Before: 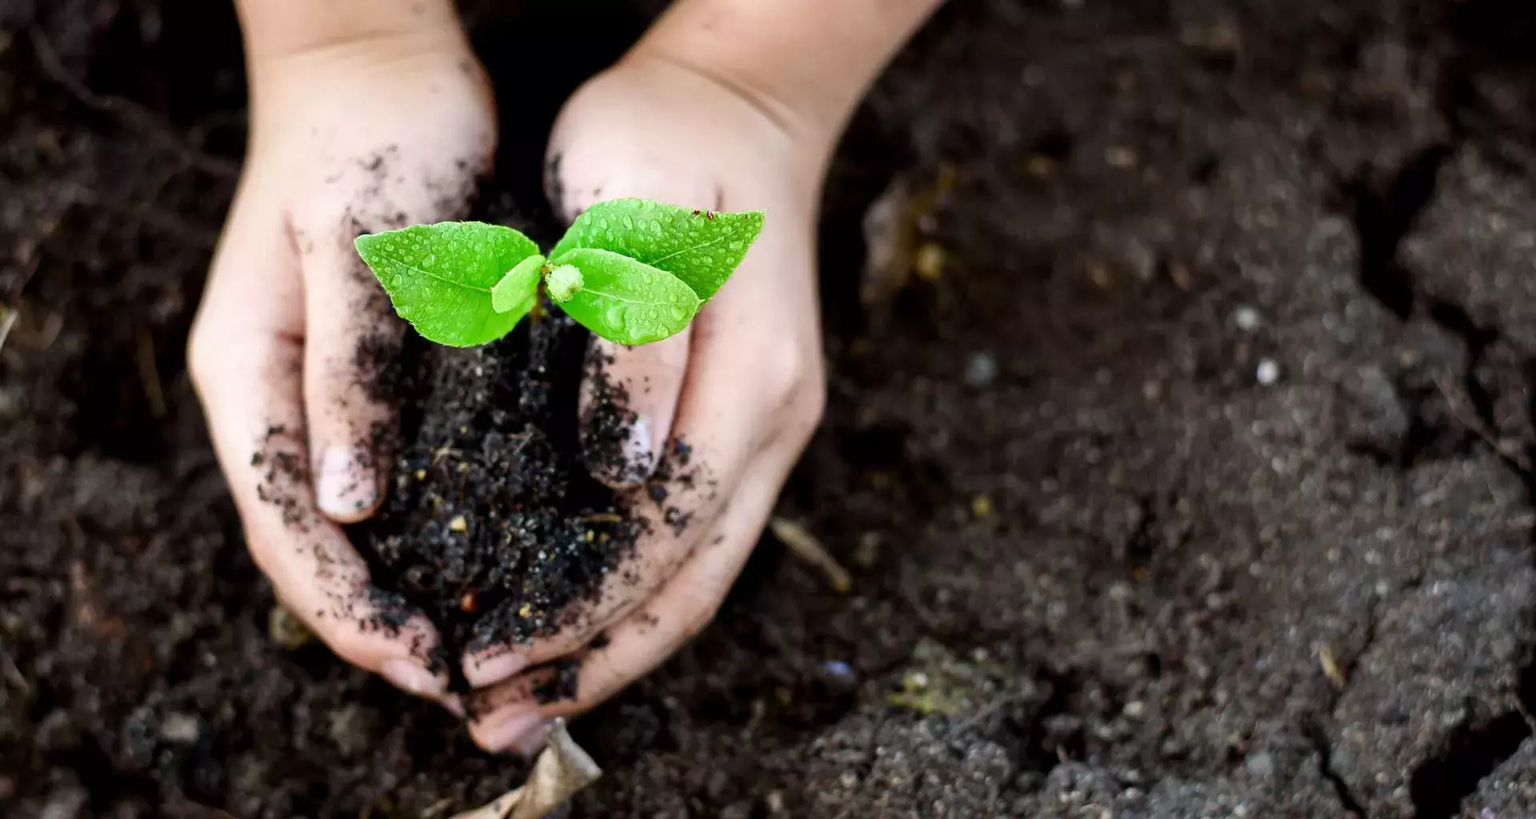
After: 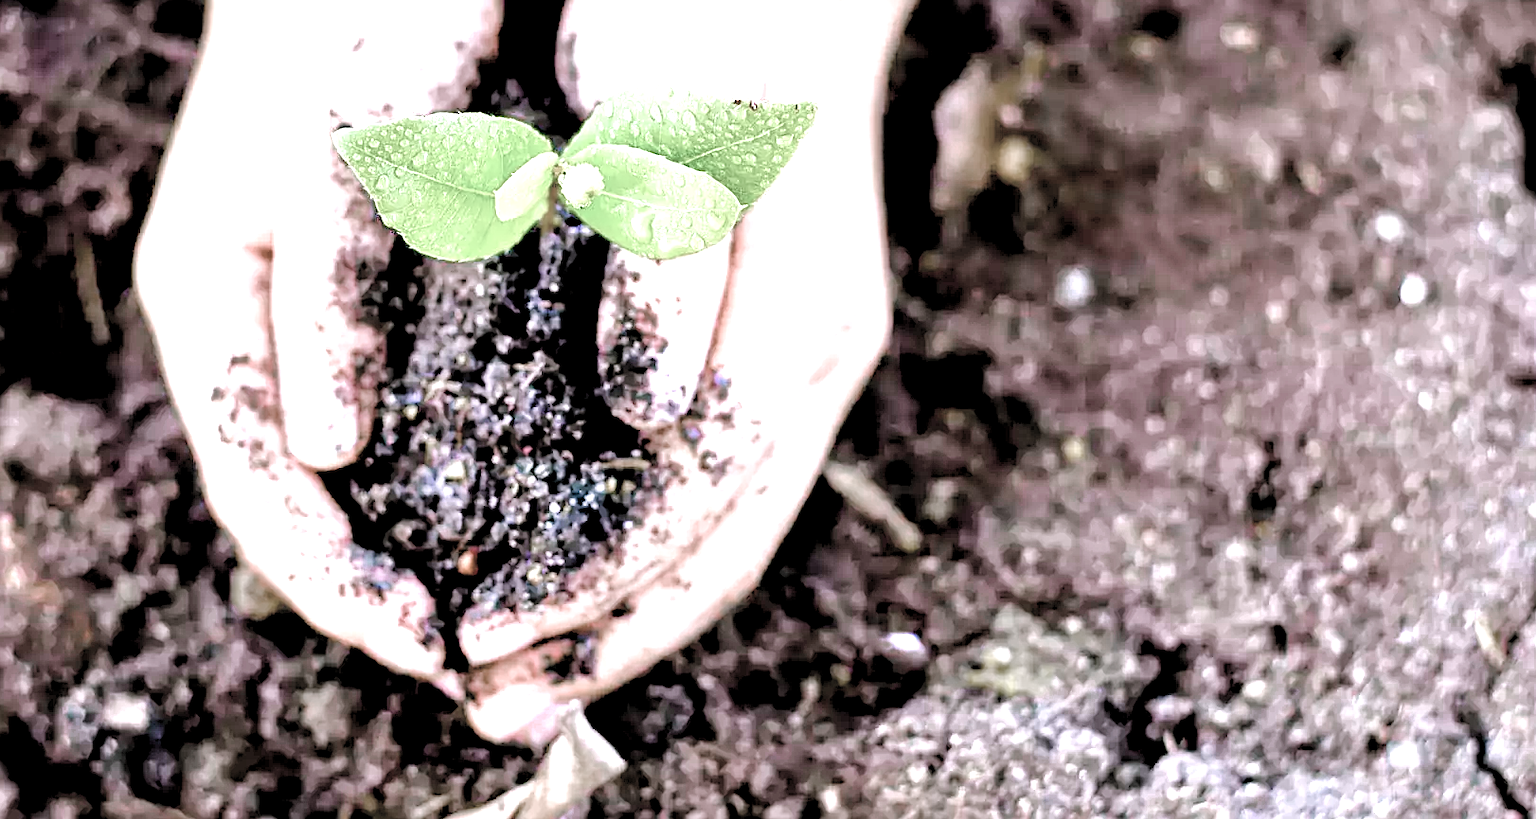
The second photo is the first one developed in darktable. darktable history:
tone equalizer: -7 EV 0.15 EV, -6 EV 0.6 EV, -5 EV 1.15 EV, -4 EV 1.33 EV, -3 EV 1.15 EV, -2 EV 0.6 EV, -1 EV 0.15 EV, mask exposure compensation -0.5 EV
color zones: curves: ch0 [(0, 0.613) (0.01, 0.613) (0.245, 0.448) (0.498, 0.529) (0.642, 0.665) (0.879, 0.777) (0.99, 0.613)]; ch1 [(0, 0.272) (0.219, 0.127) (0.724, 0.346)]
exposure: exposure 0.999 EV, compensate highlight preservation false
sharpen: on, module defaults
levels: black 3.83%, white 90.64%, levels [0.044, 0.416, 0.908]
white balance: red 1.066, blue 1.119
color balance rgb: perceptual saturation grading › global saturation 20%, perceptual saturation grading › highlights -25%, perceptual saturation grading › shadows 50%
crop and rotate: left 4.842%, top 15.51%, right 10.668%
